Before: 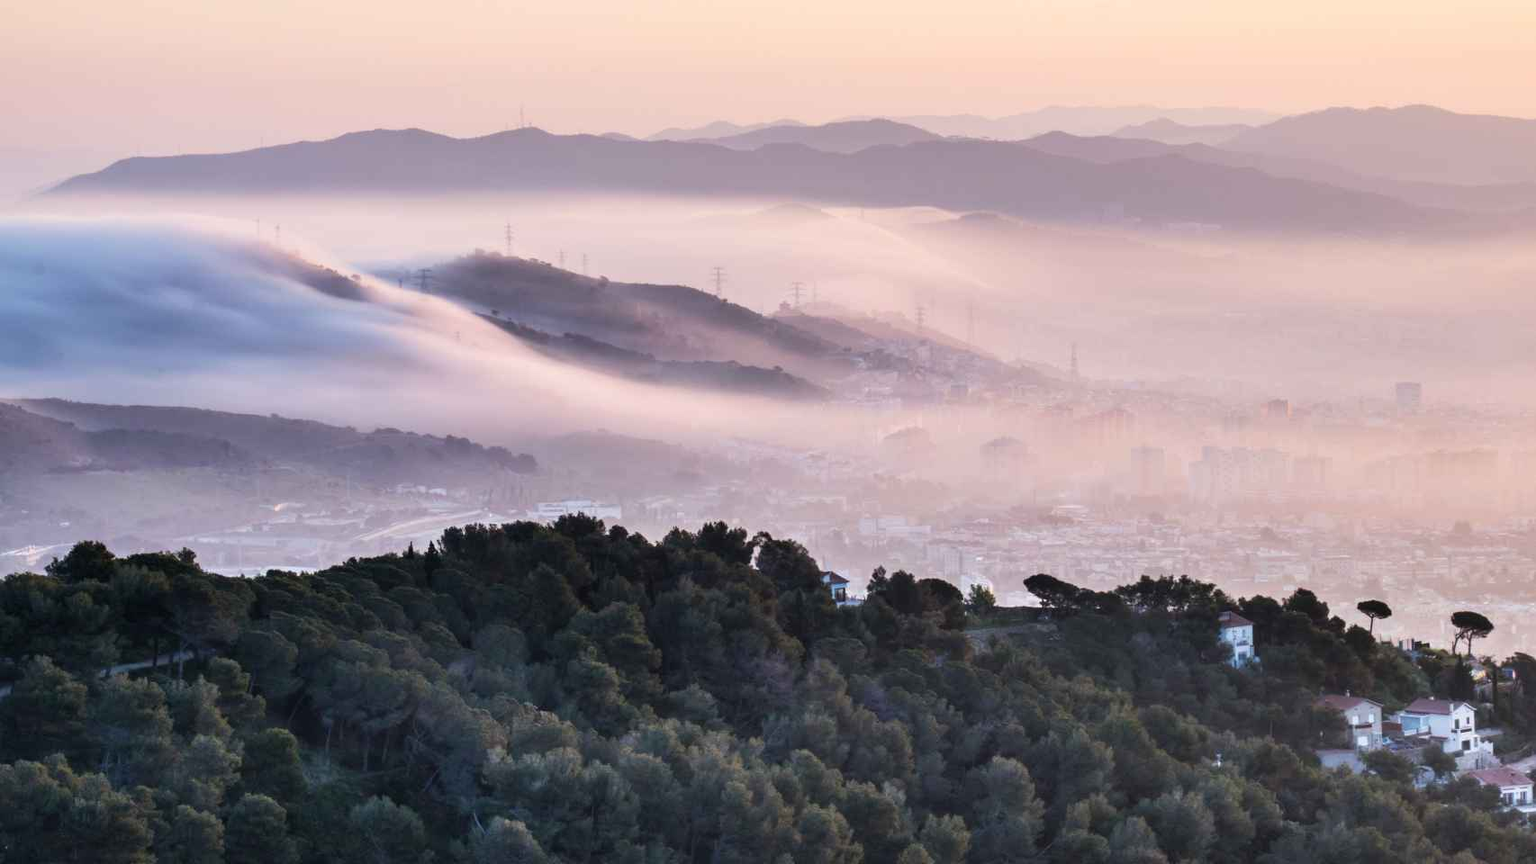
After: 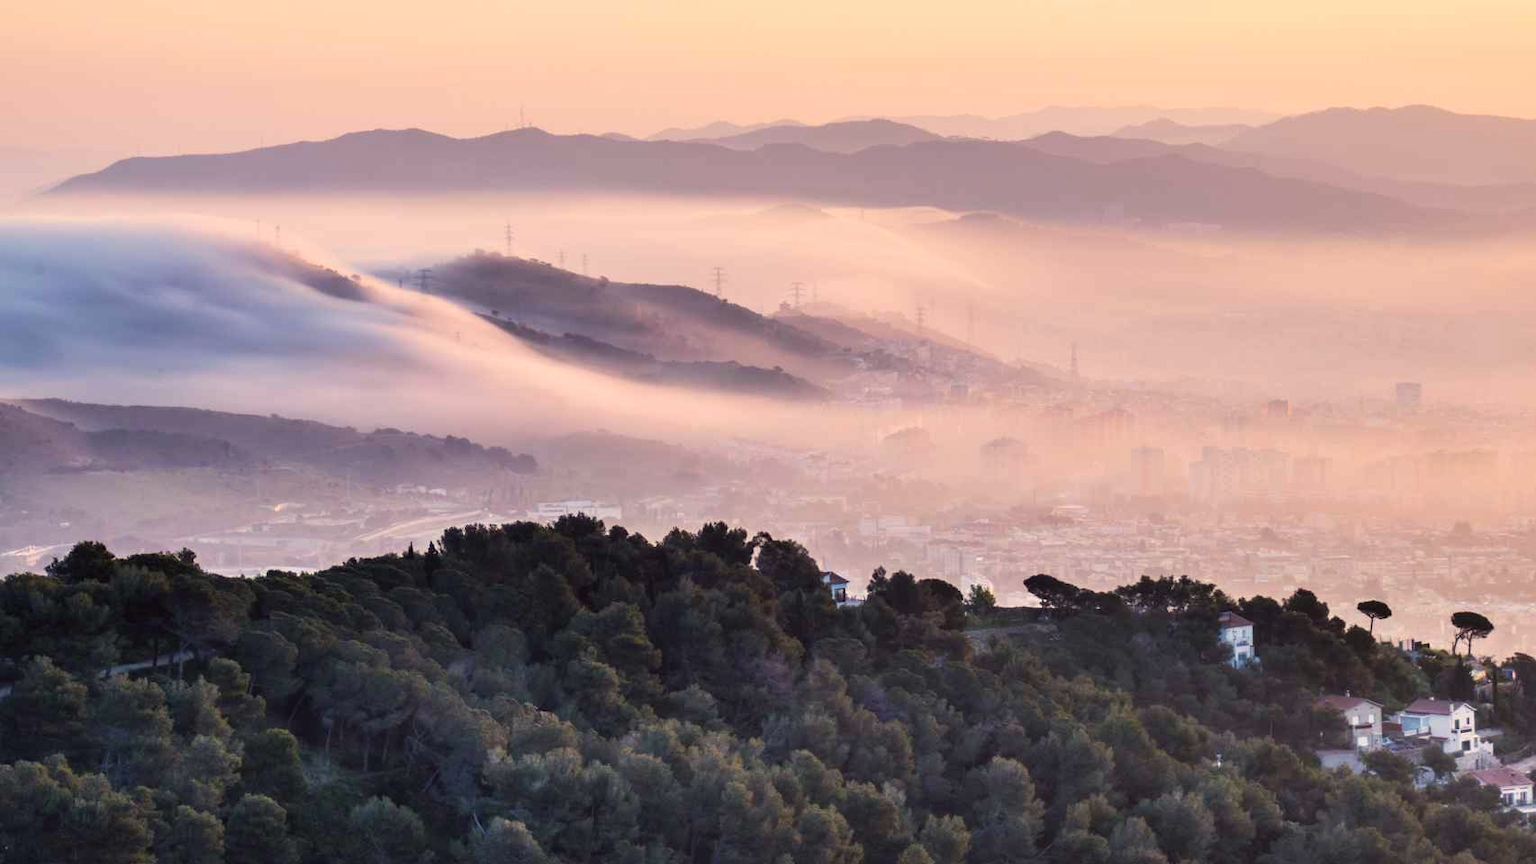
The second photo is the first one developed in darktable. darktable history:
color balance rgb: shadows lift › hue 84.73°, highlights gain › chroma 3.246%, highlights gain › hue 57.48°, perceptual saturation grading › global saturation 3.248%, global vibrance 15.703%
color correction: highlights a* -1.08, highlights b* 4.46, shadows a* 3.59
